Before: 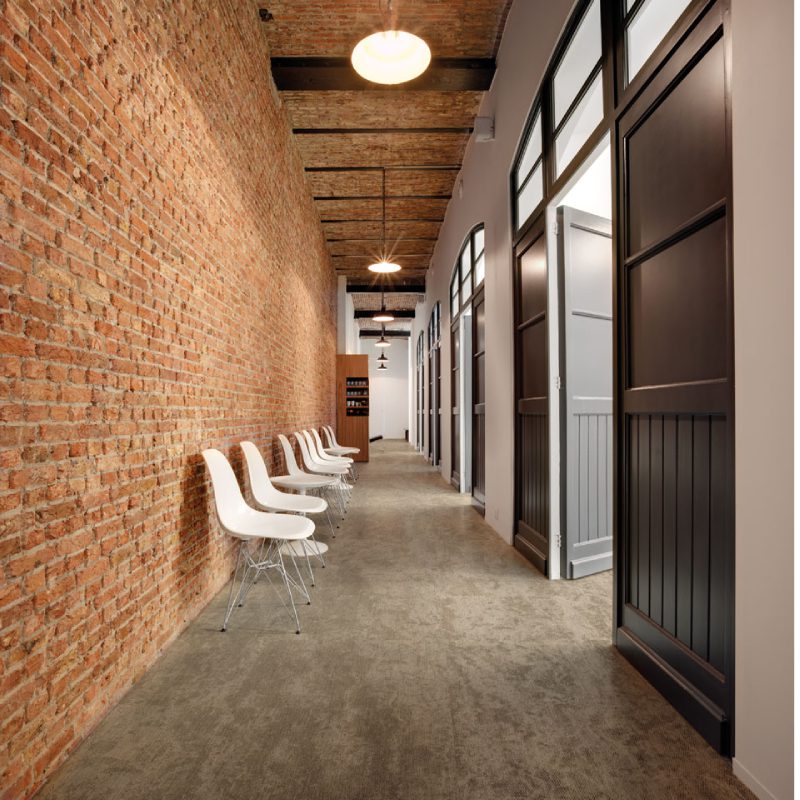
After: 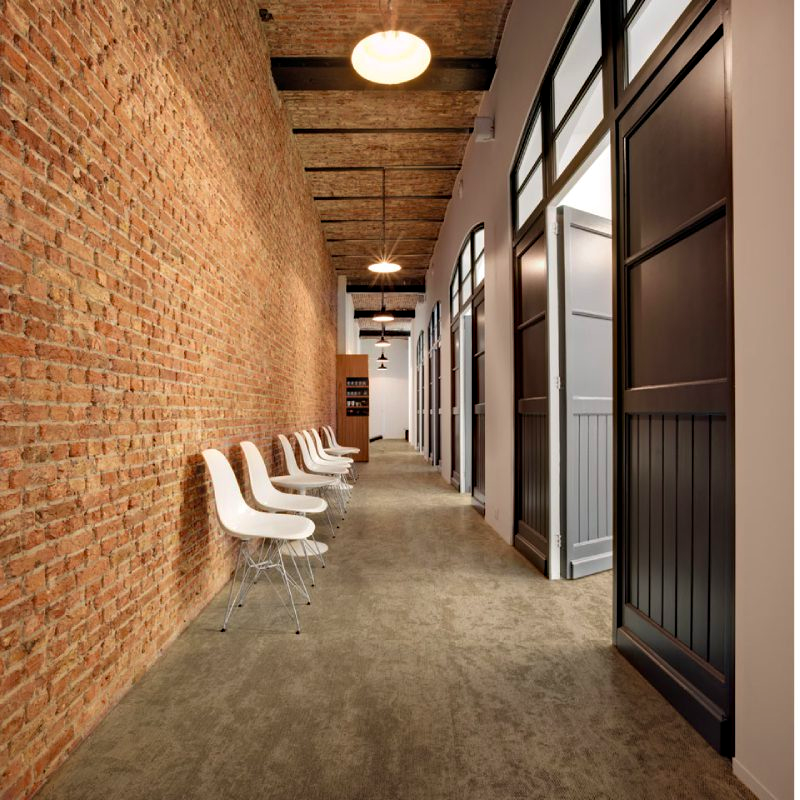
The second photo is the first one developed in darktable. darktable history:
haze removal: compatibility mode true, adaptive false
velvia: on, module defaults
